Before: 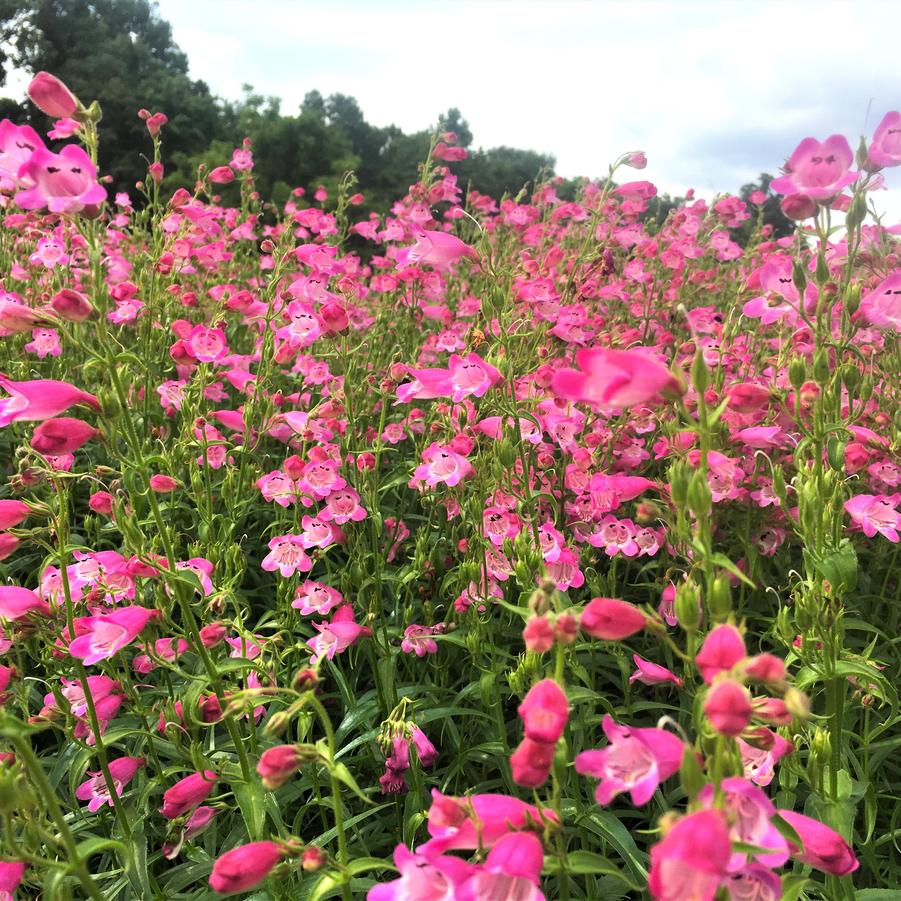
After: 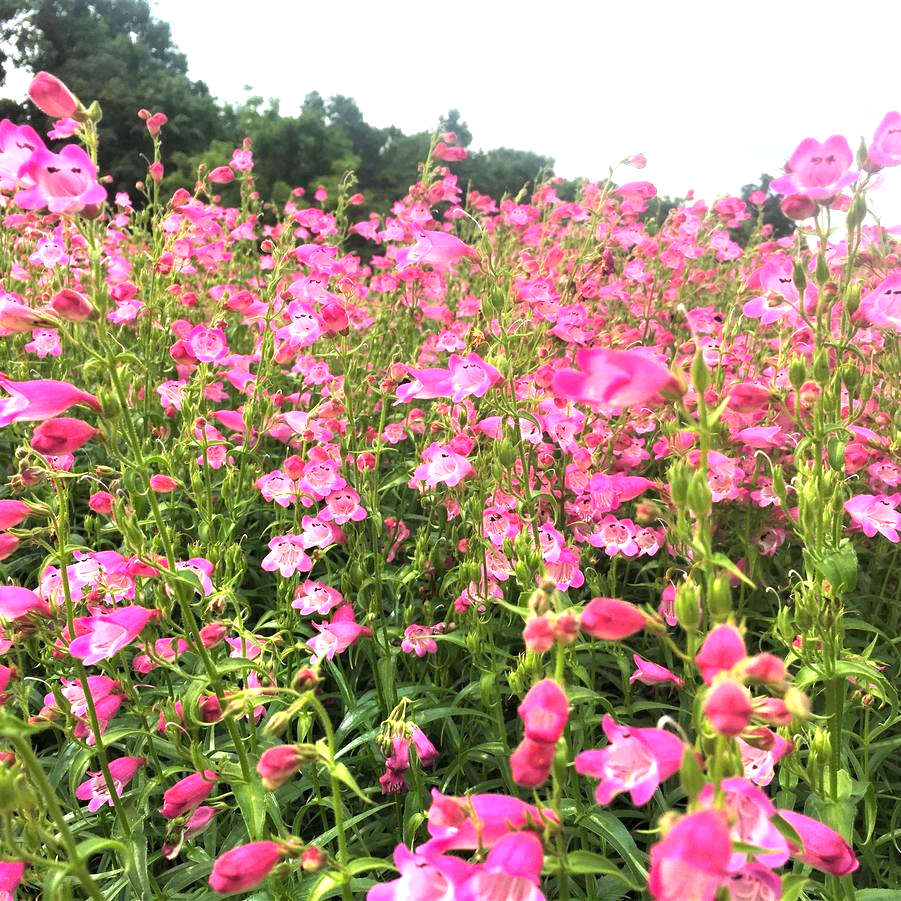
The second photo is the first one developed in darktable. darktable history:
exposure: exposure 0.736 EV, compensate highlight preservation false
